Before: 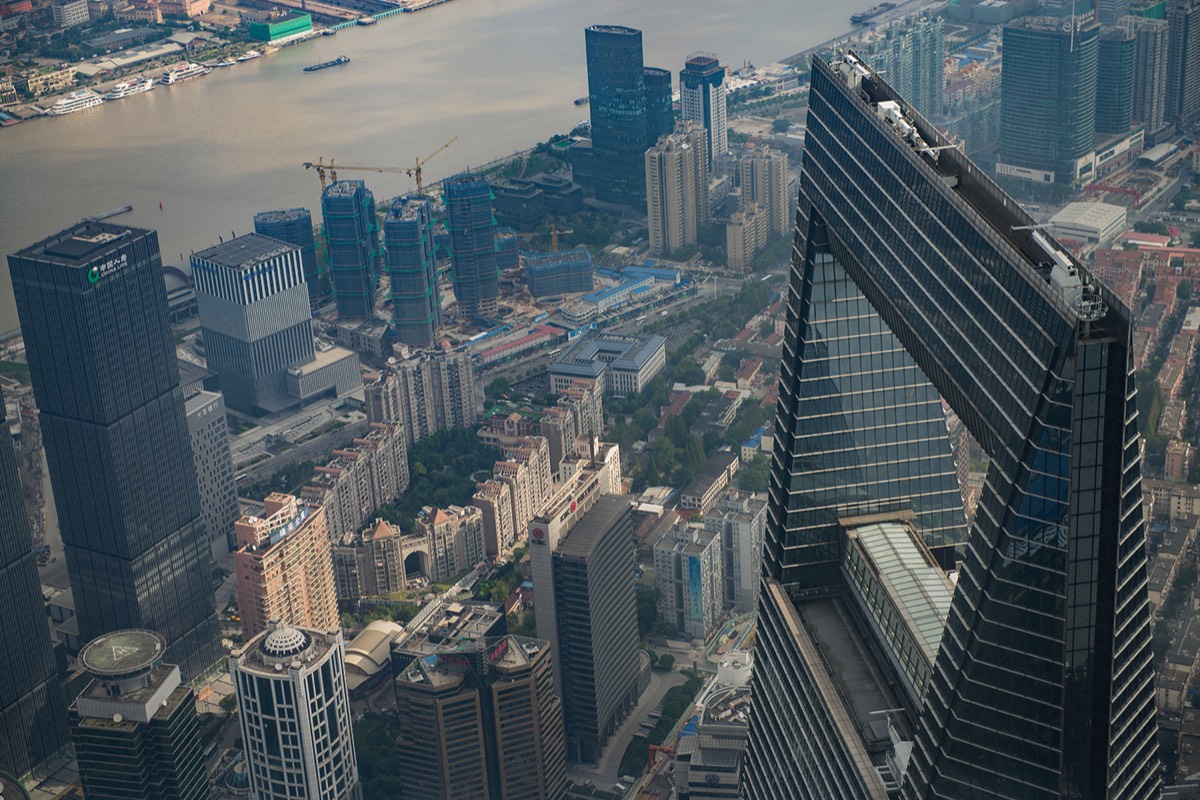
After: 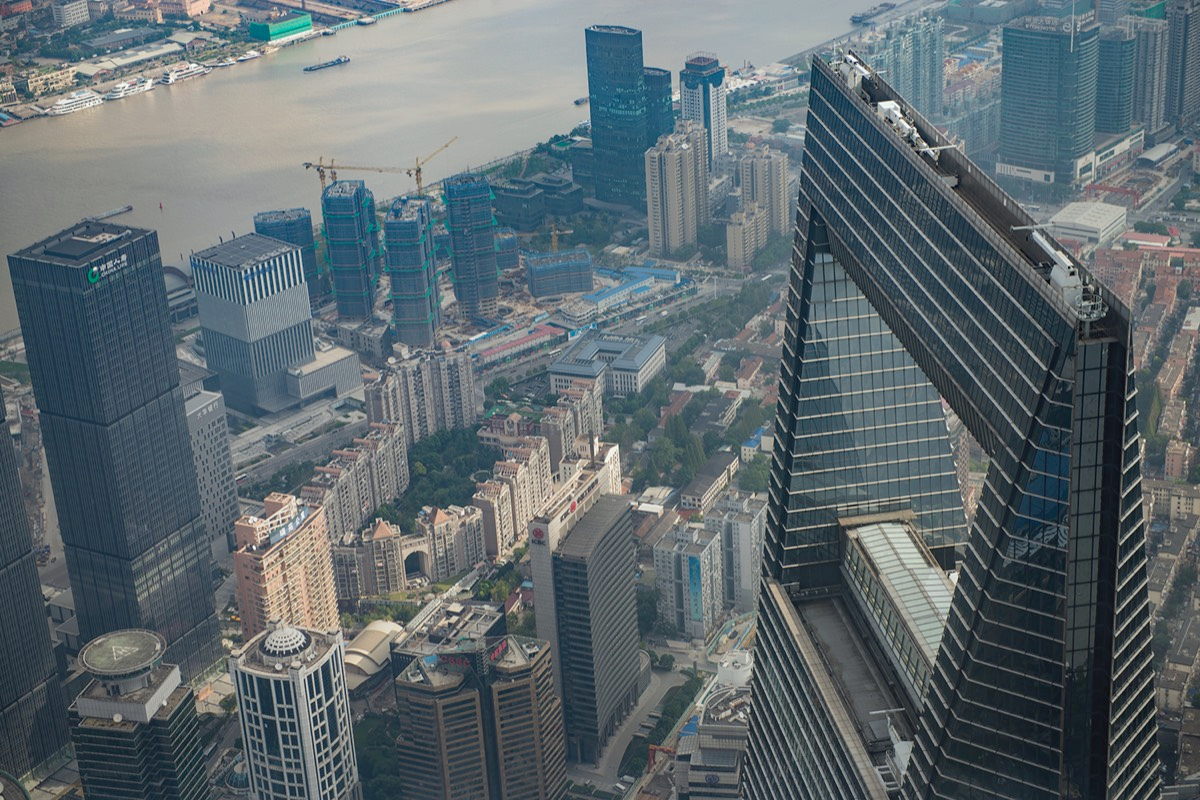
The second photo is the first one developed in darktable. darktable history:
color correction: highlights a* -2.83, highlights b* -2.32, shadows a* 2.23, shadows b* 3.04
